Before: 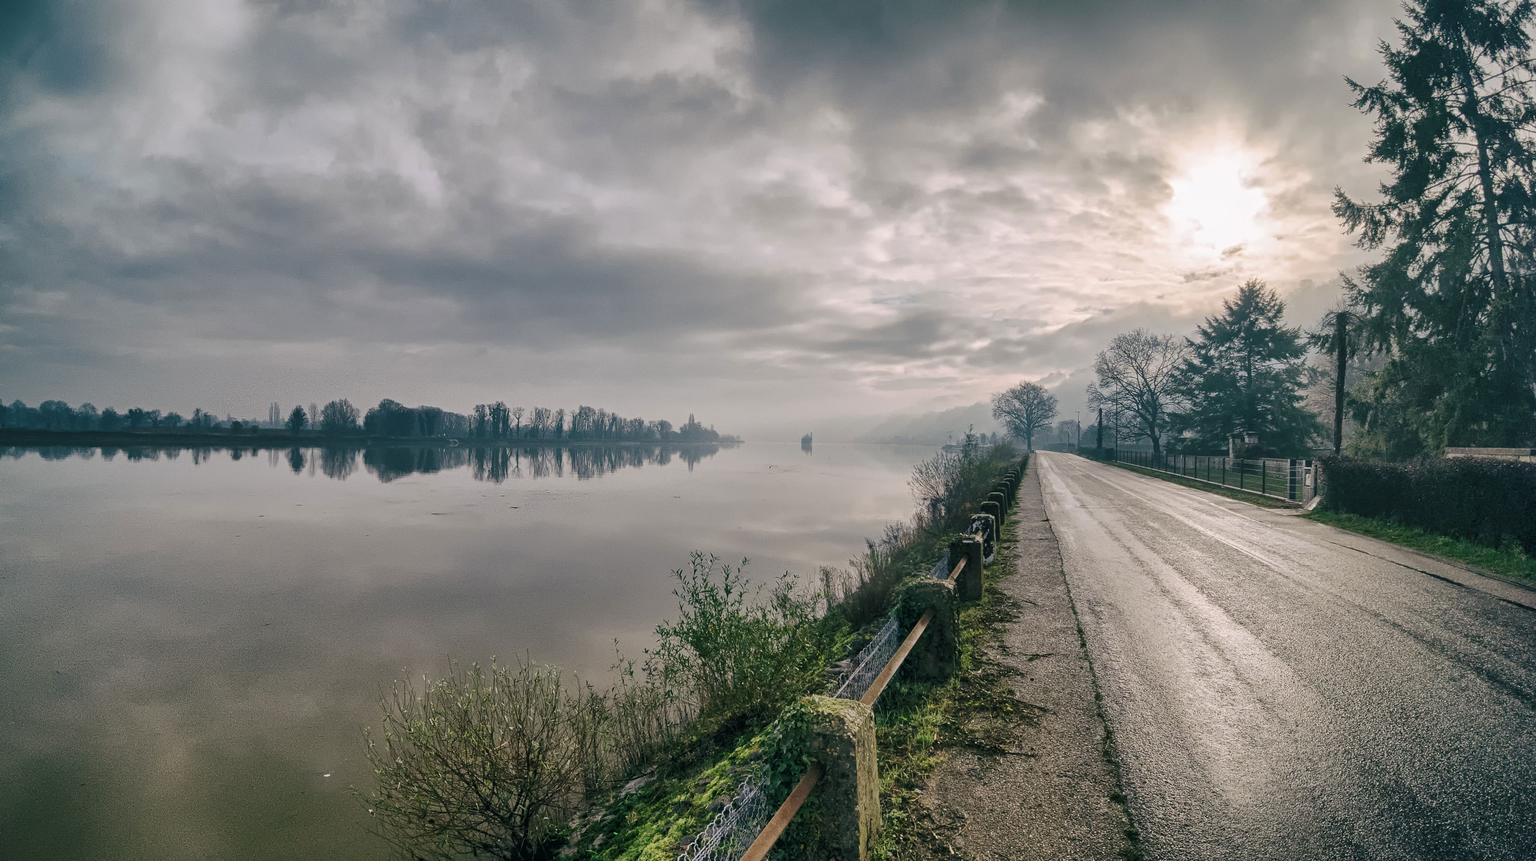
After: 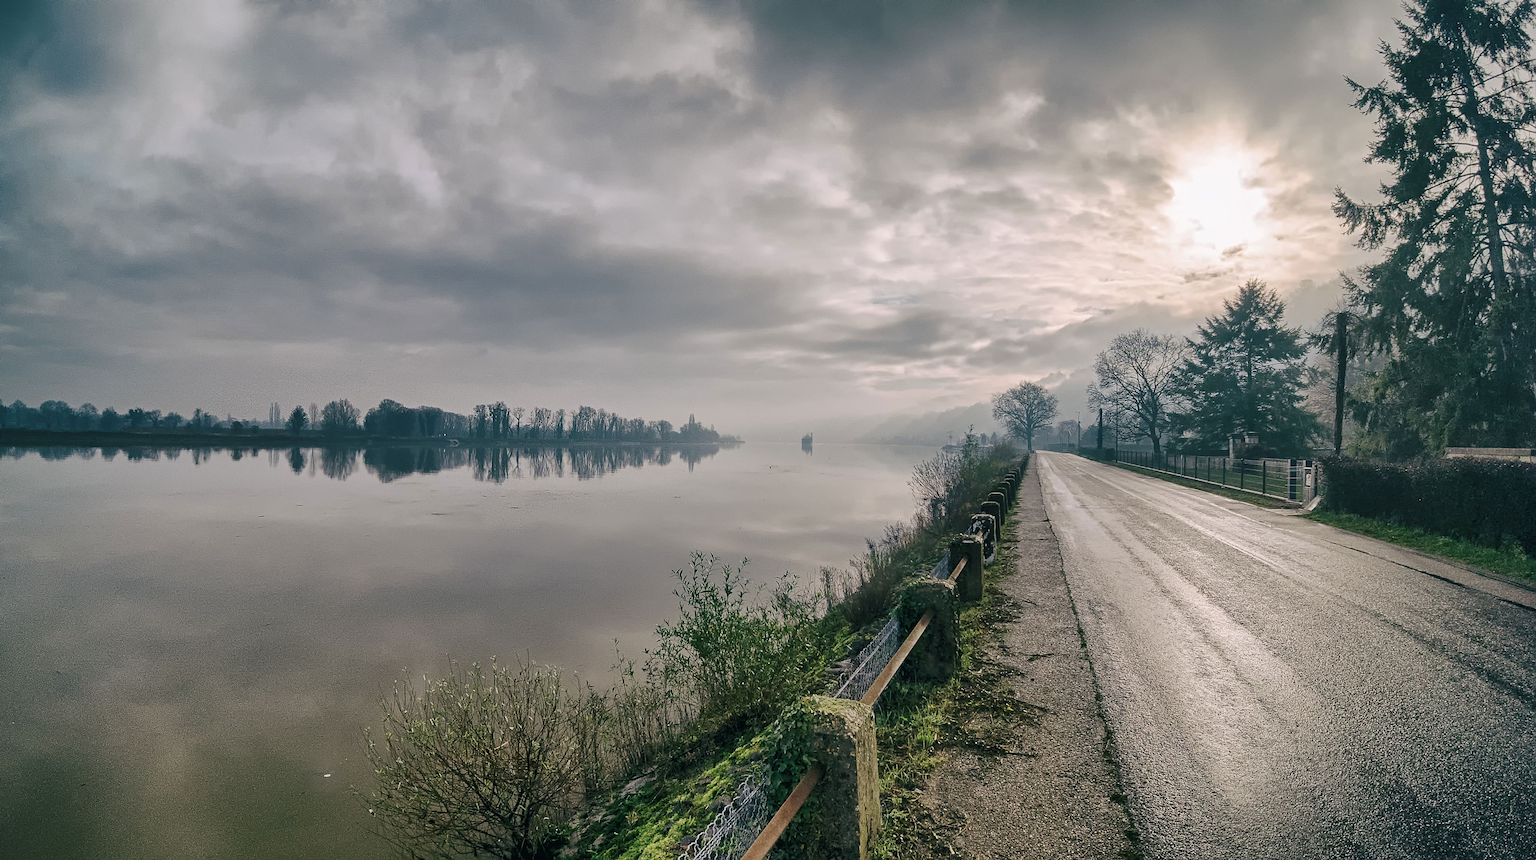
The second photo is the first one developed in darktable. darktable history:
sharpen: radius 1.831, amount 0.412, threshold 1.254
